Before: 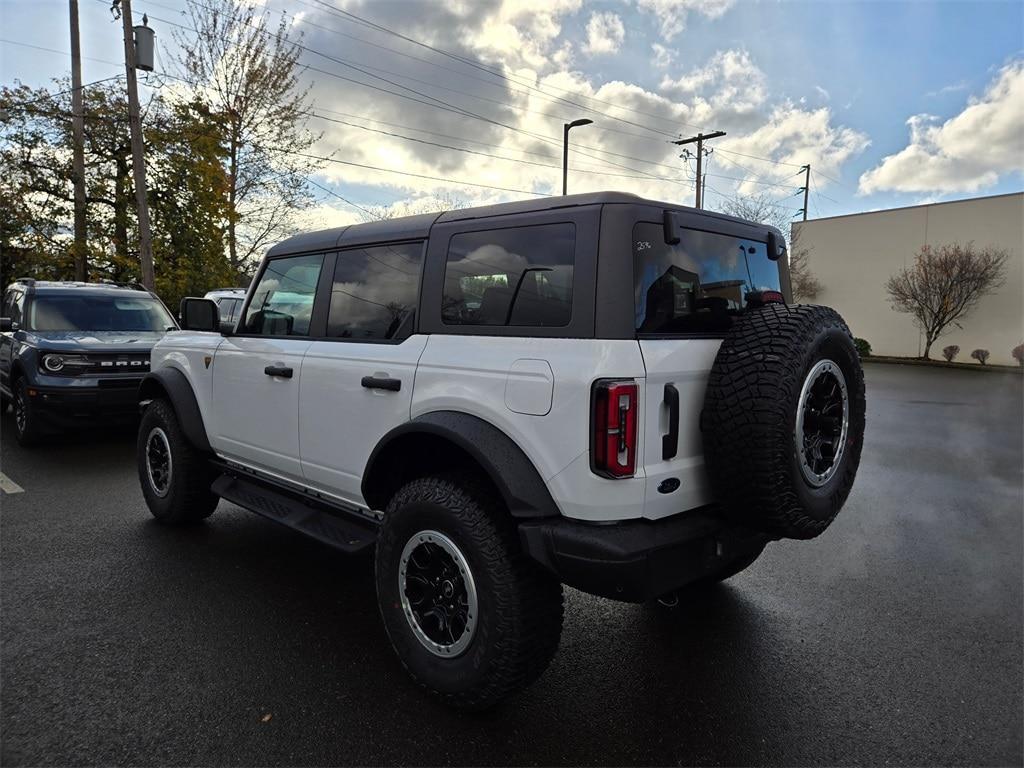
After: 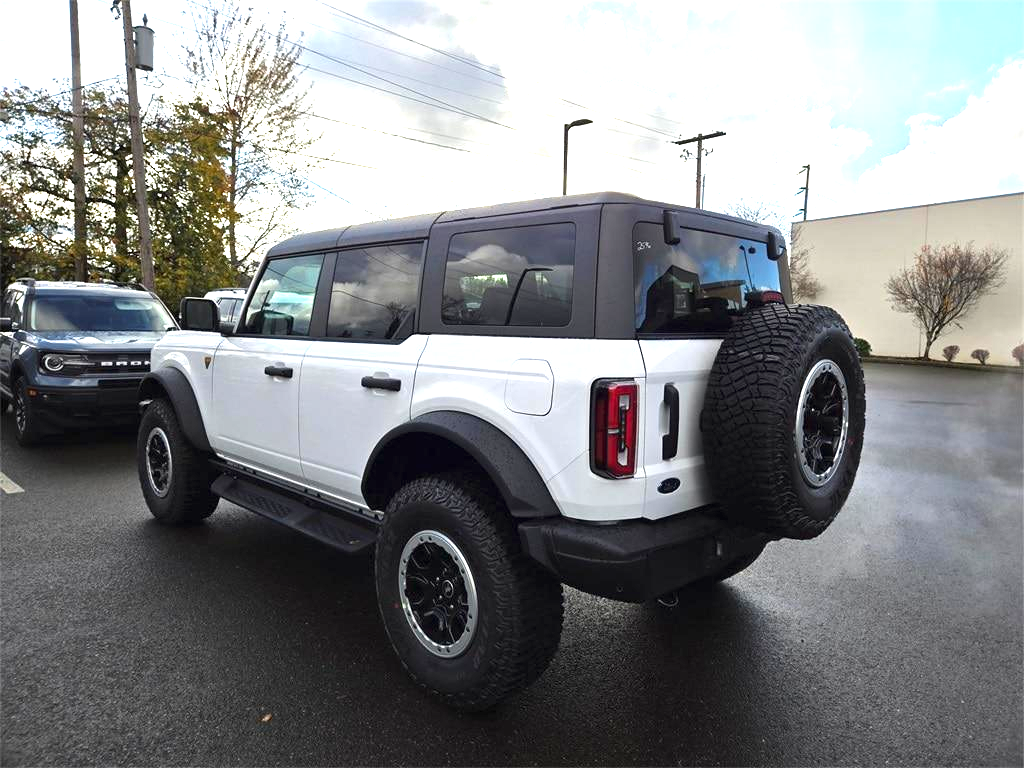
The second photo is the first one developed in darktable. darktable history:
exposure: black level correction 0, exposure 1.445 EV, compensate highlight preservation false
tone equalizer: -8 EV 0.096 EV
